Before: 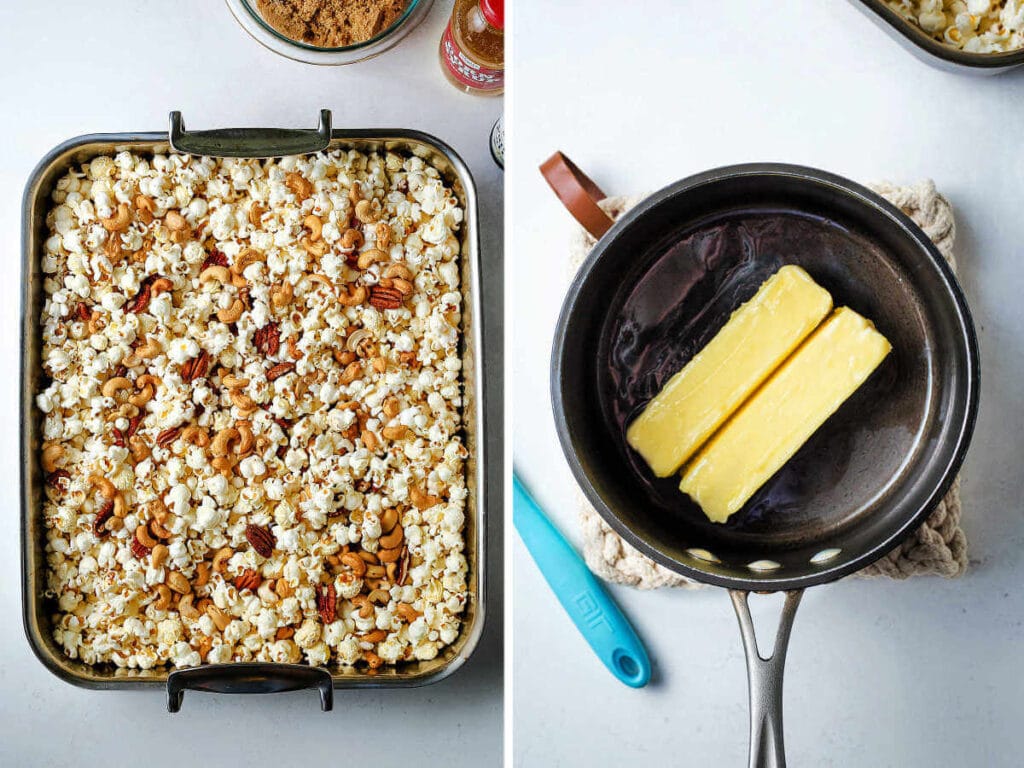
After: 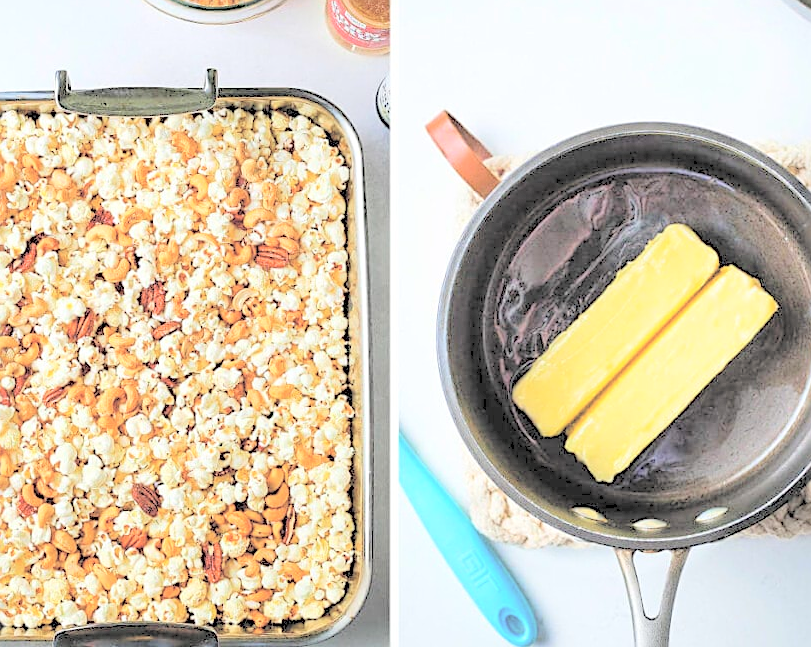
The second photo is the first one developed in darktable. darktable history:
contrast brightness saturation: brightness 1
sharpen: amount 0.478
crop: left 11.225%, top 5.381%, right 9.565%, bottom 10.314%
